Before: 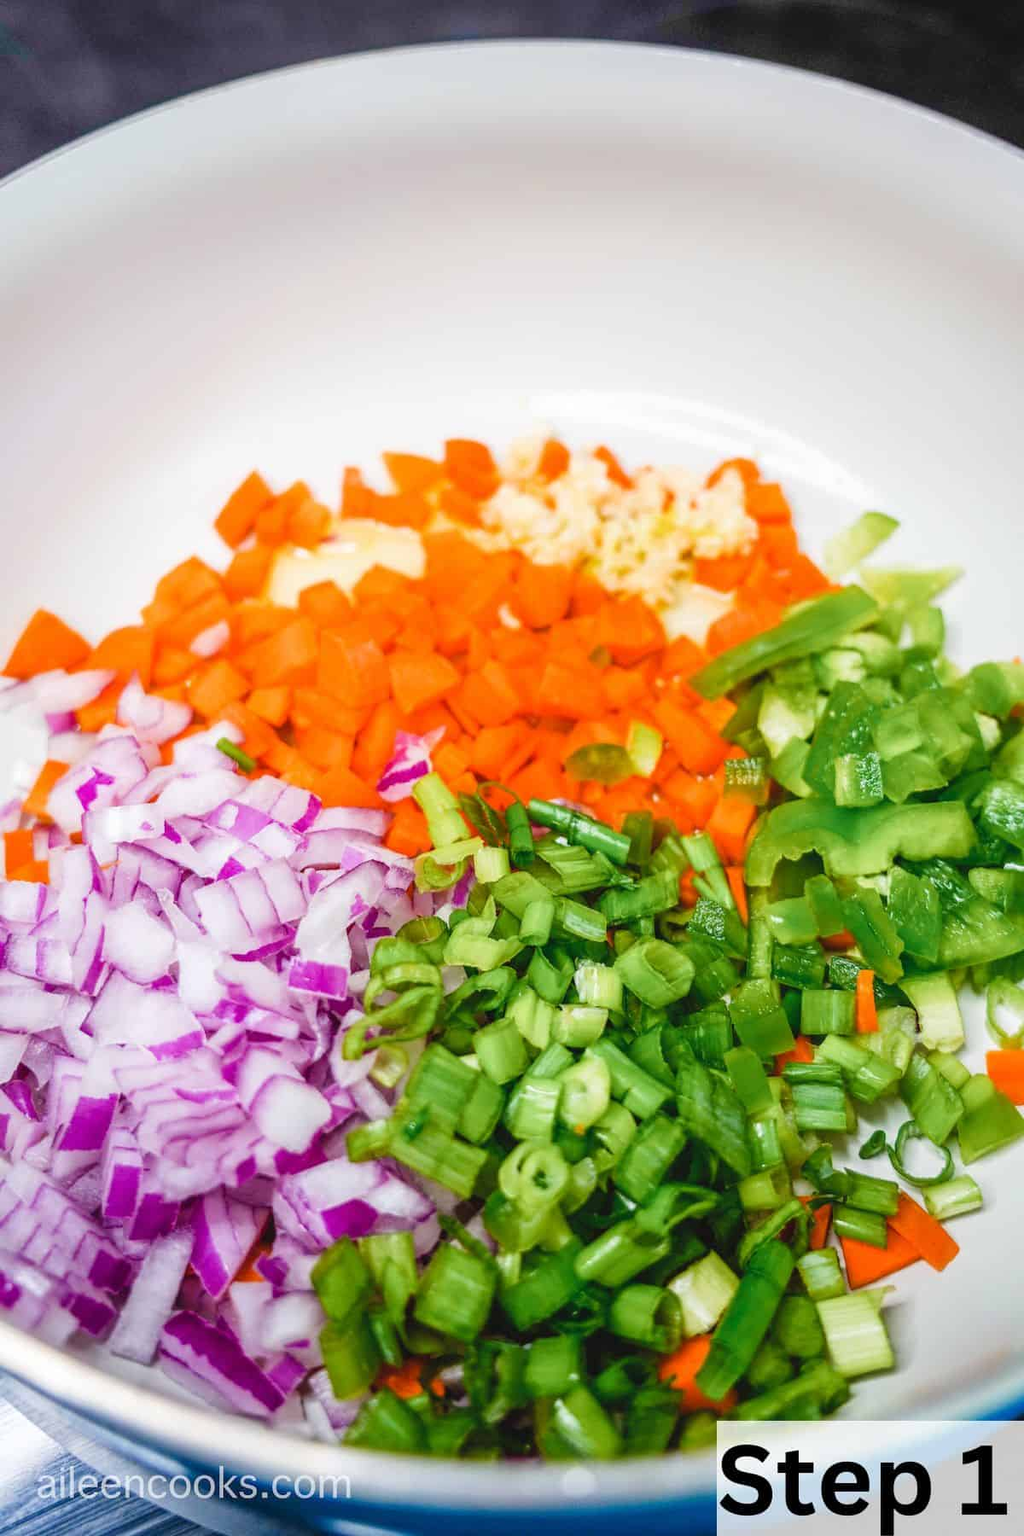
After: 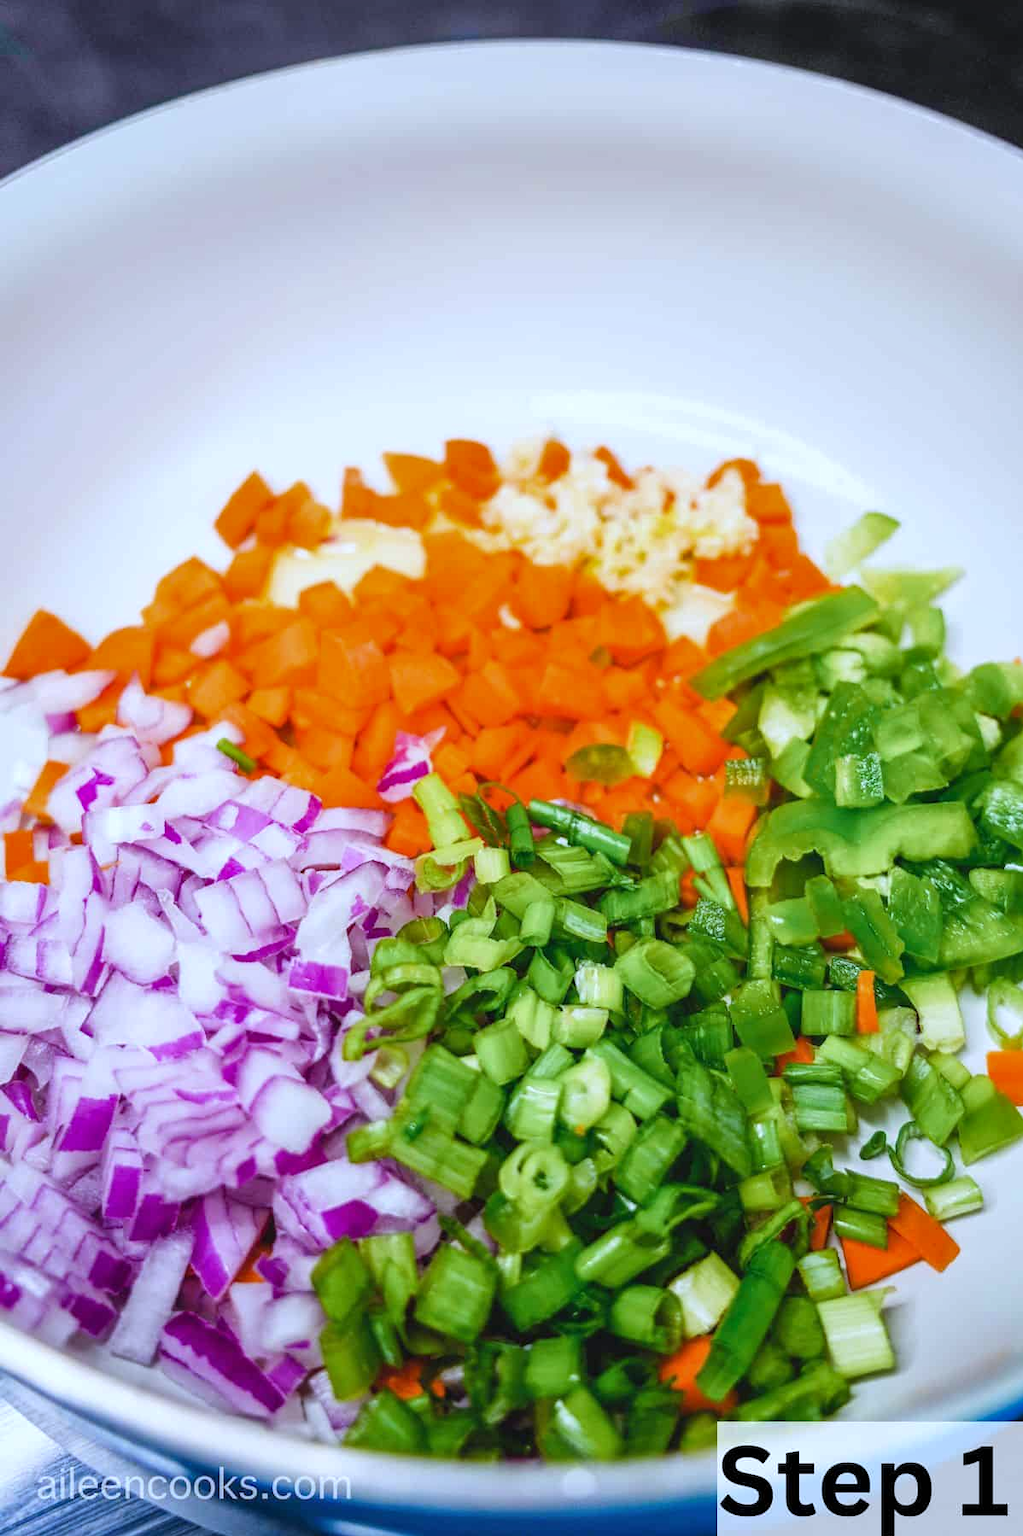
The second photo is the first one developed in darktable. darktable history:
shadows and highlights: shadows 37.27, highlights -28.18, soften with gaussian
white balance: red 0.931, blue 1.11
